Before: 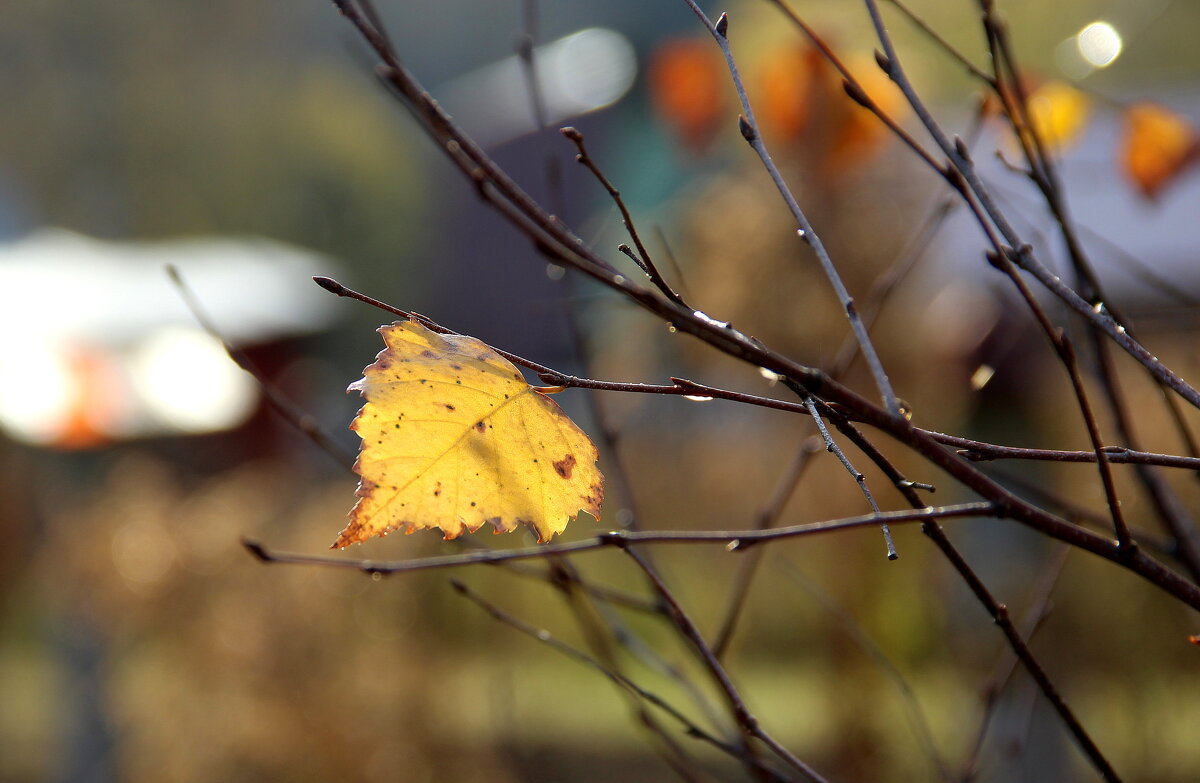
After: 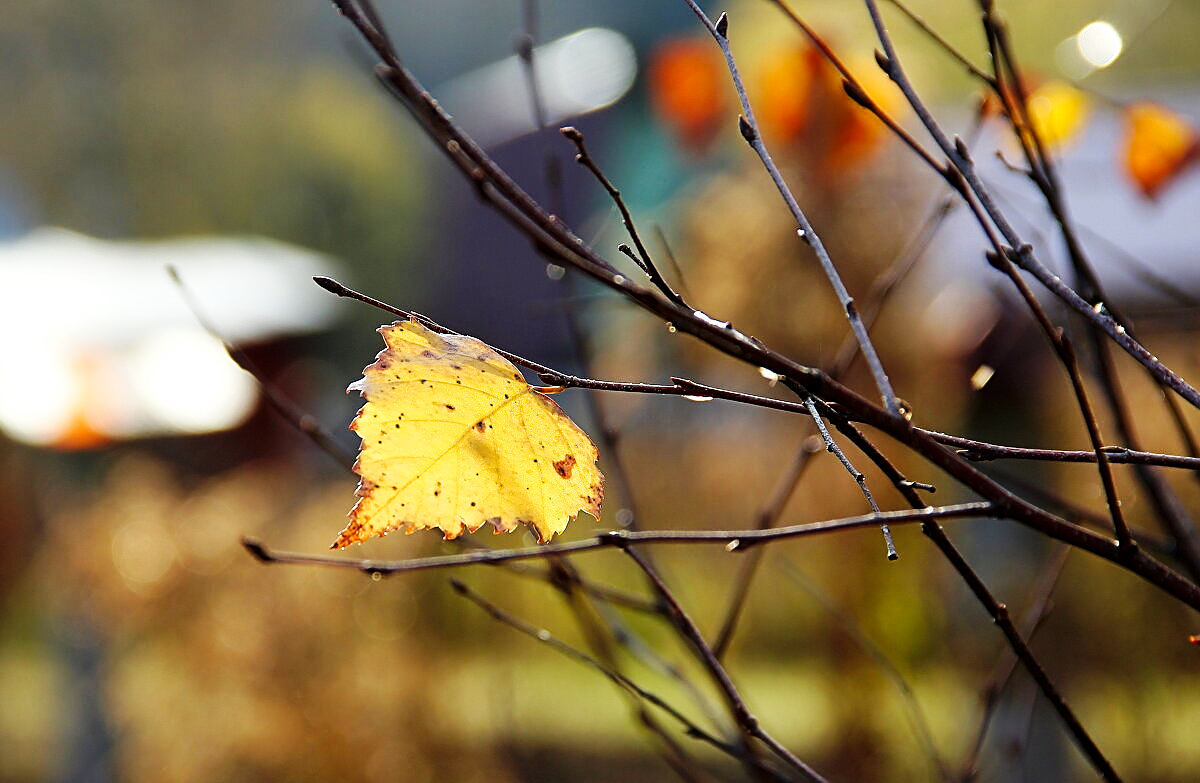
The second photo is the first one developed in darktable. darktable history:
base curve: curves: ch0 [(0, 0) (0.032, 0.025) (0.121, 0.166) (0.206, 0.329) (0.605, 0.79) (1, 1)], exposure shift 0.01, preserve colors none
sharpen: amount 0.751
